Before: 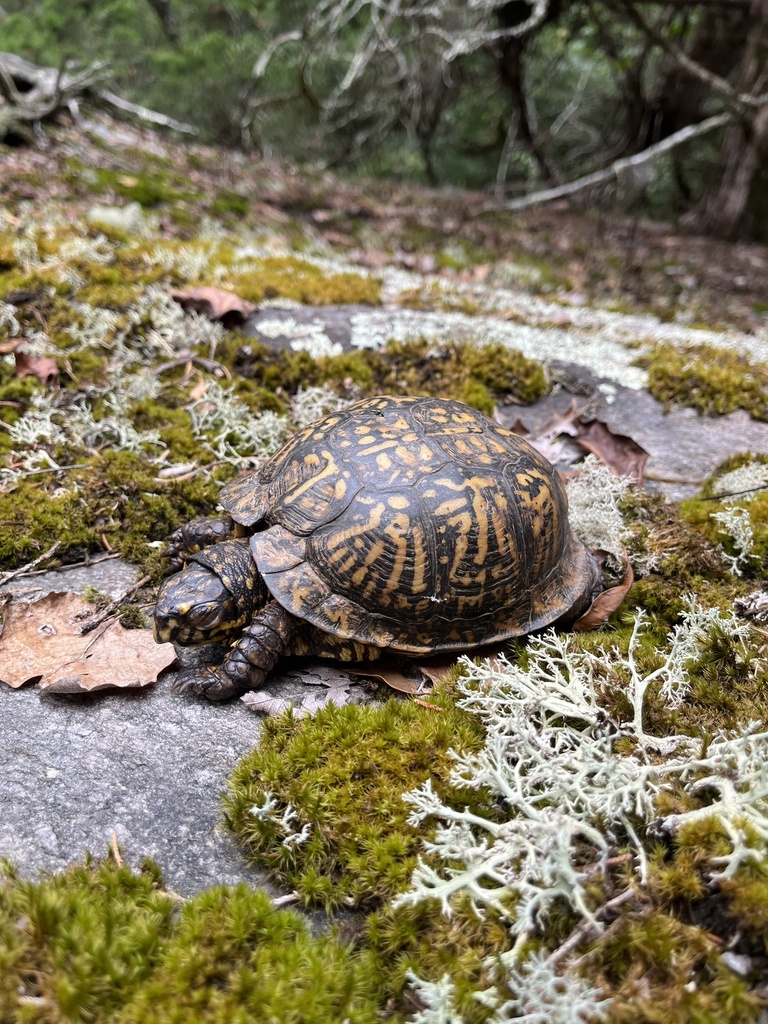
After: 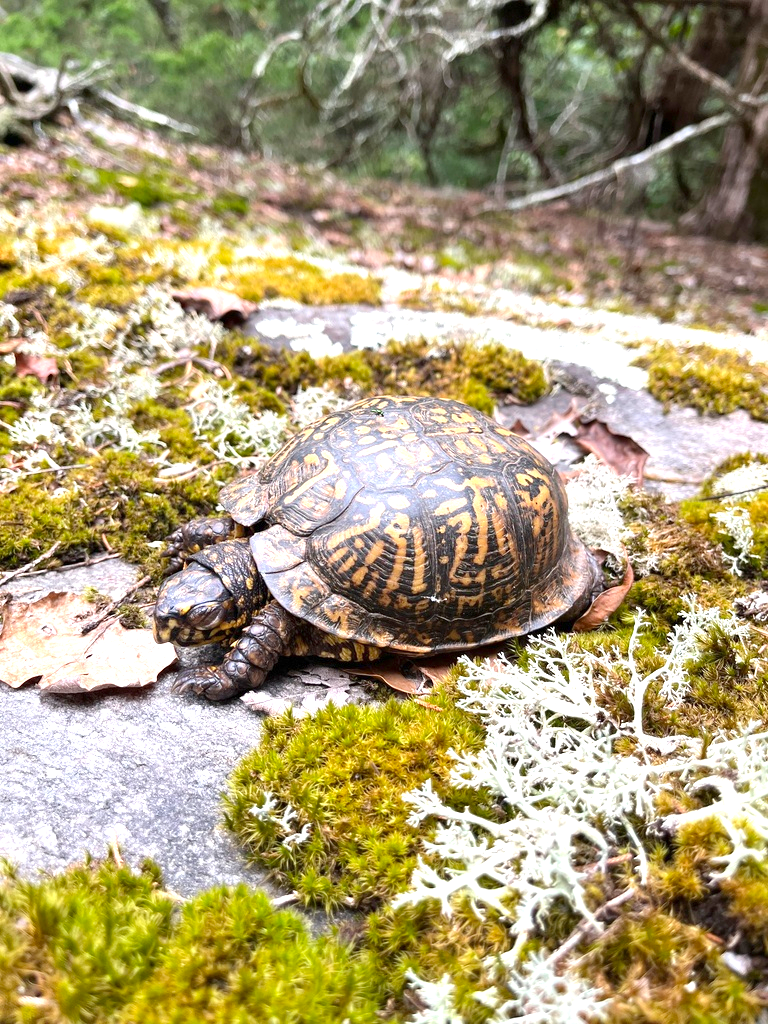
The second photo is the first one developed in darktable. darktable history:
levels: levels [0, 0.478, 1]
exposure: black level correction 0, exposure 0.938 EV, compensate exposure bias true, compensate highlight preservation false
